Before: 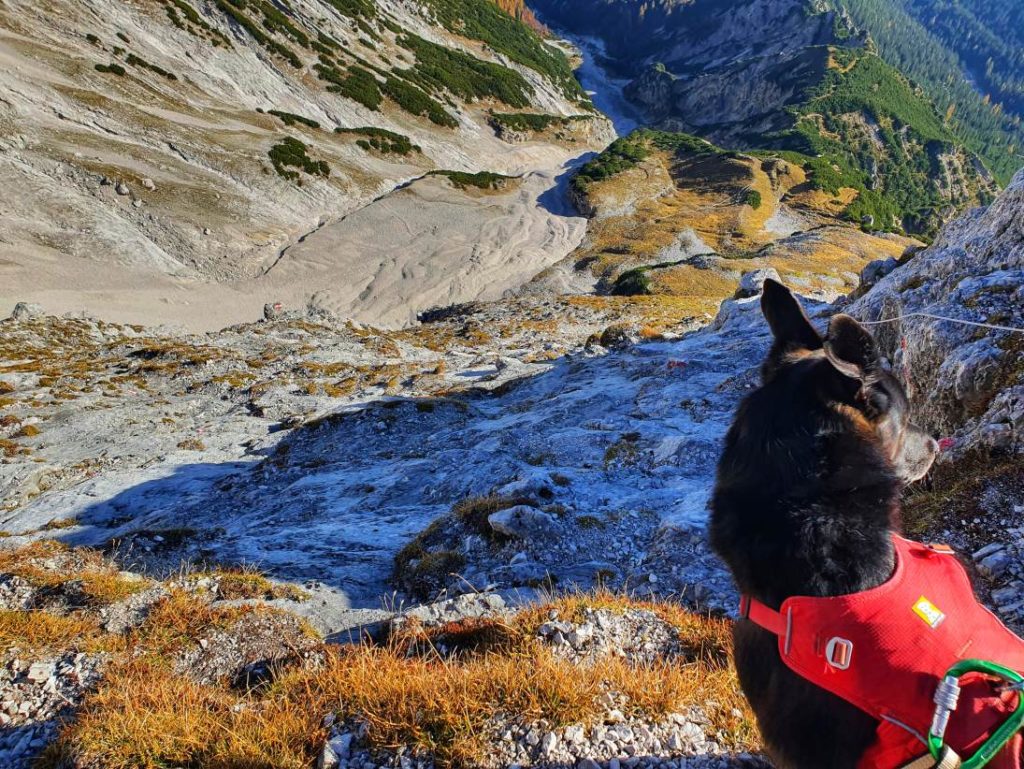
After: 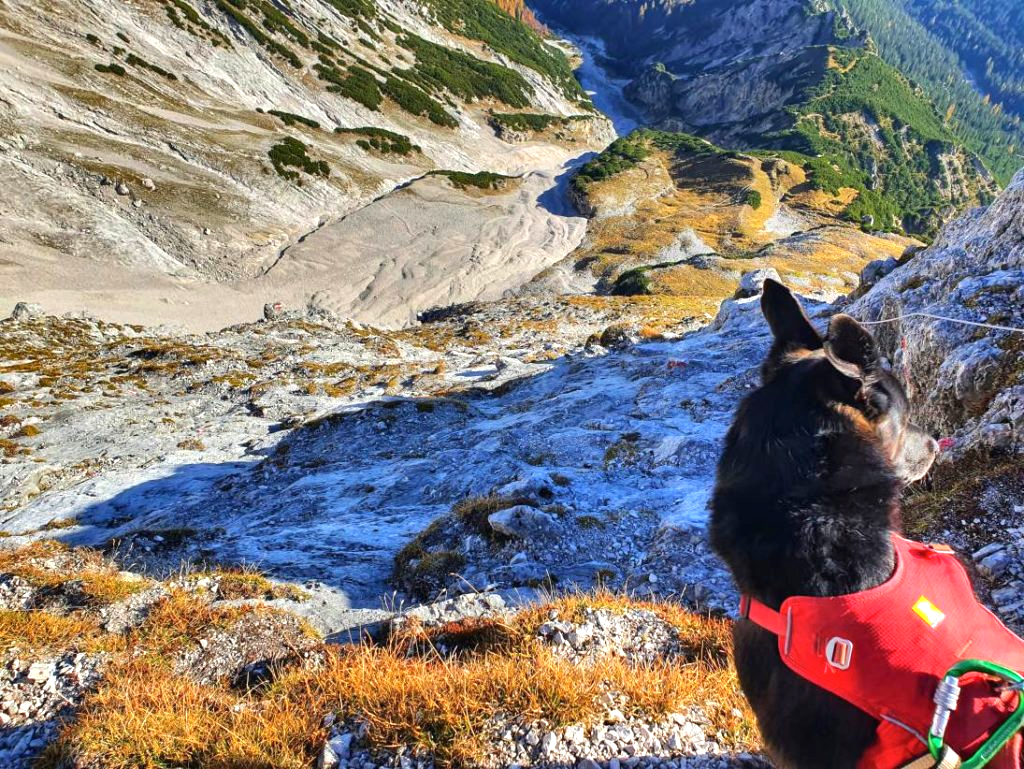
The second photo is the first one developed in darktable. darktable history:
exposure: exposure 0.6 EV, compensate highlight preservation false
shadows and highlights: shadows 53.19, soften with gaussian
